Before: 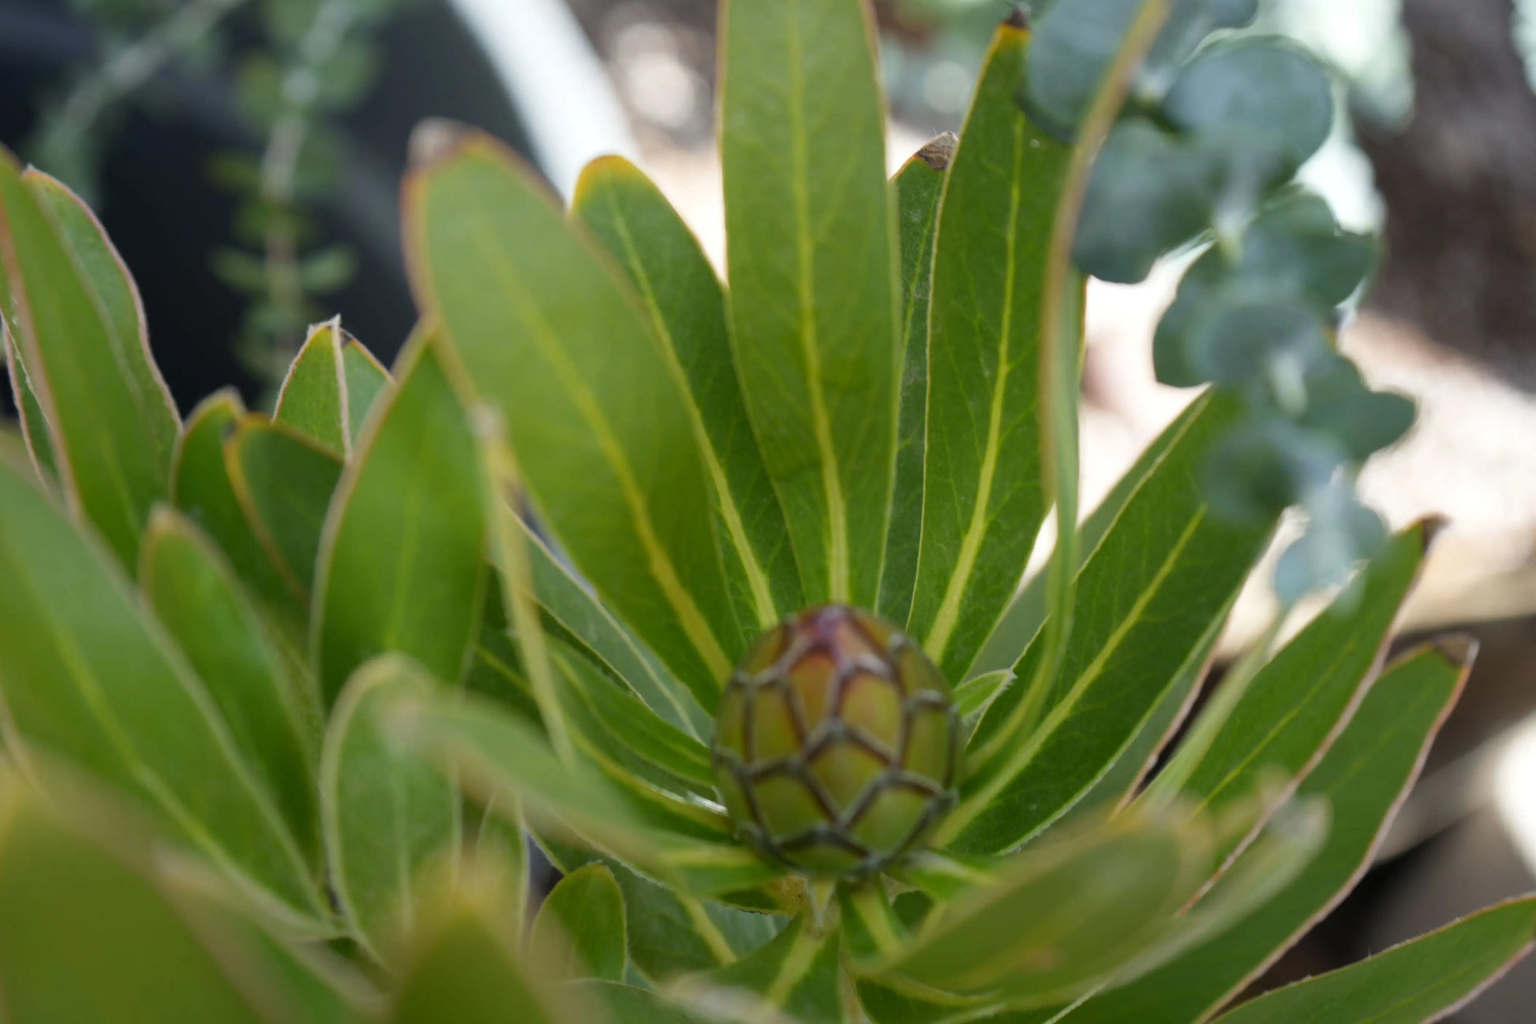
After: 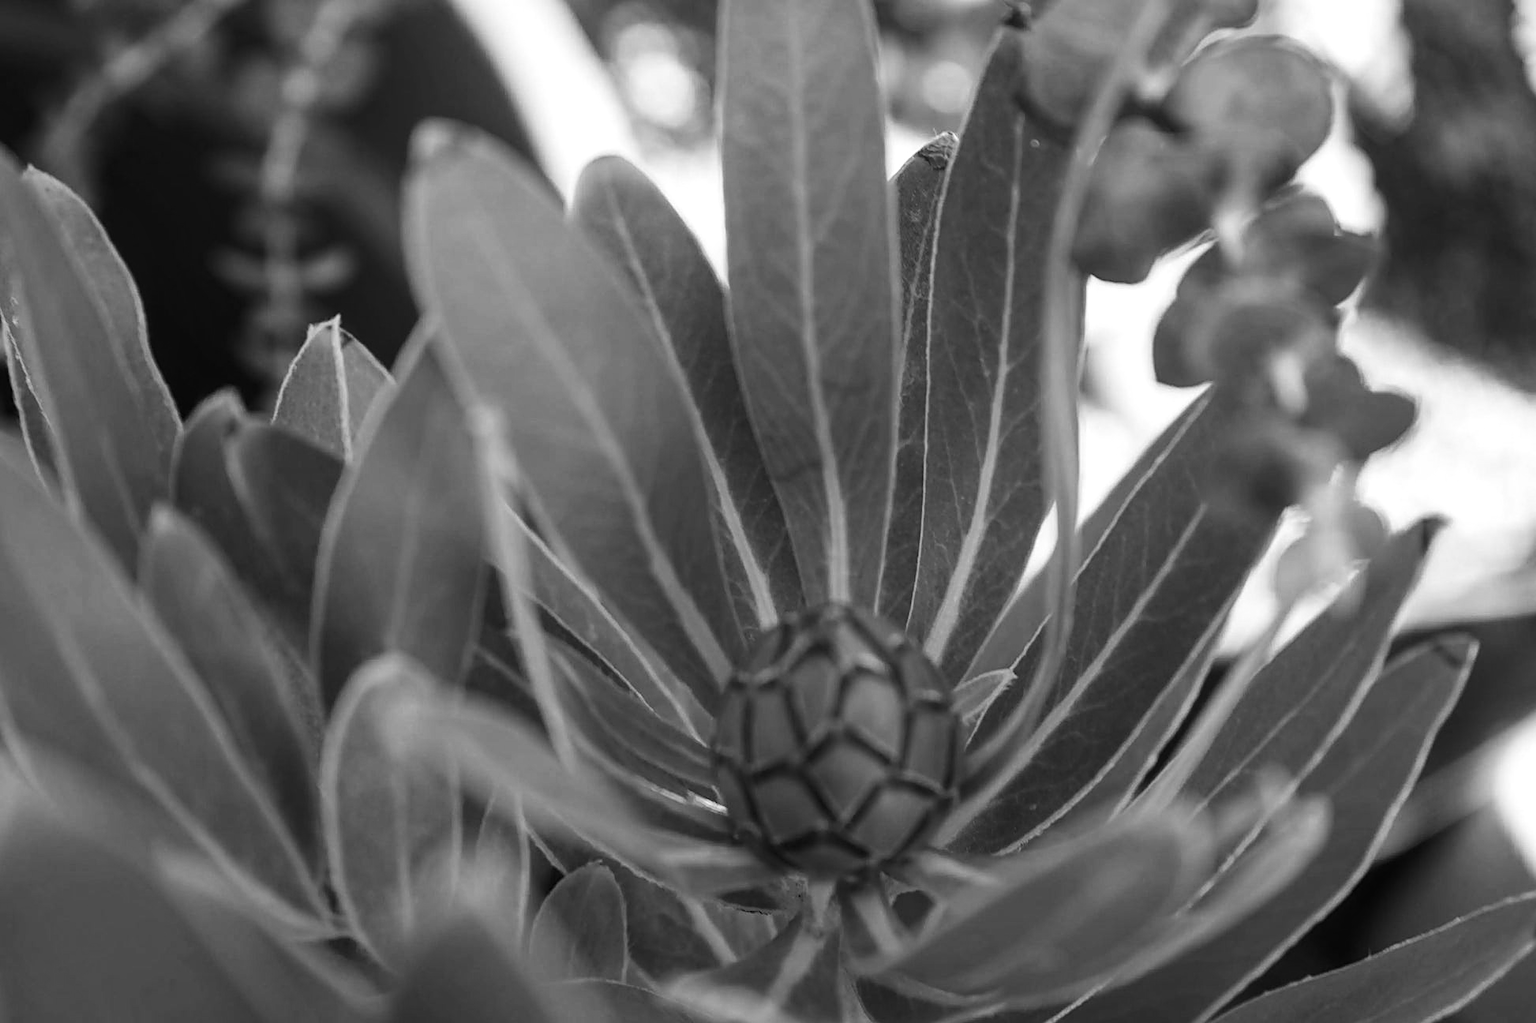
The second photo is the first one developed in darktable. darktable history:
local contrast: on, module defaults
color balance: lift [1.005, 0.99, 1.007, 1.01], gamma [1, 0.979, 1.011, 1.021], gain [0.923, 1.098, 1.025, 0.902], input saturation 90.45%, contrast 7.73%, output saturation 105.91%
sharpen: on, module defaults
monochrome: size 1
contrast brightness saturation: contrast 0.18, saturation 0.3
